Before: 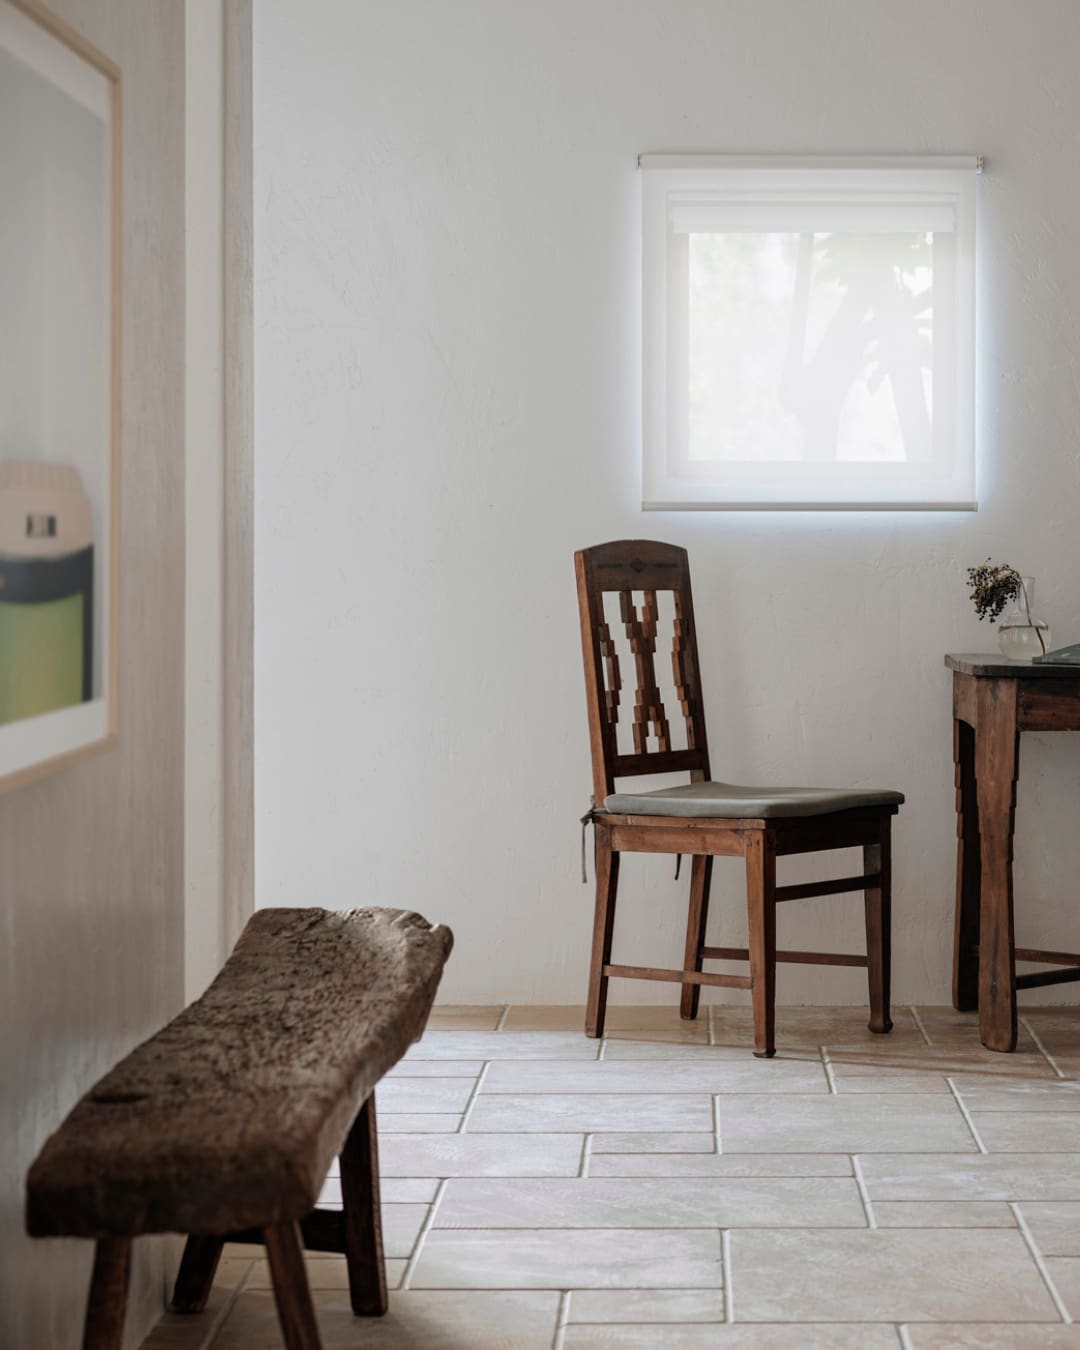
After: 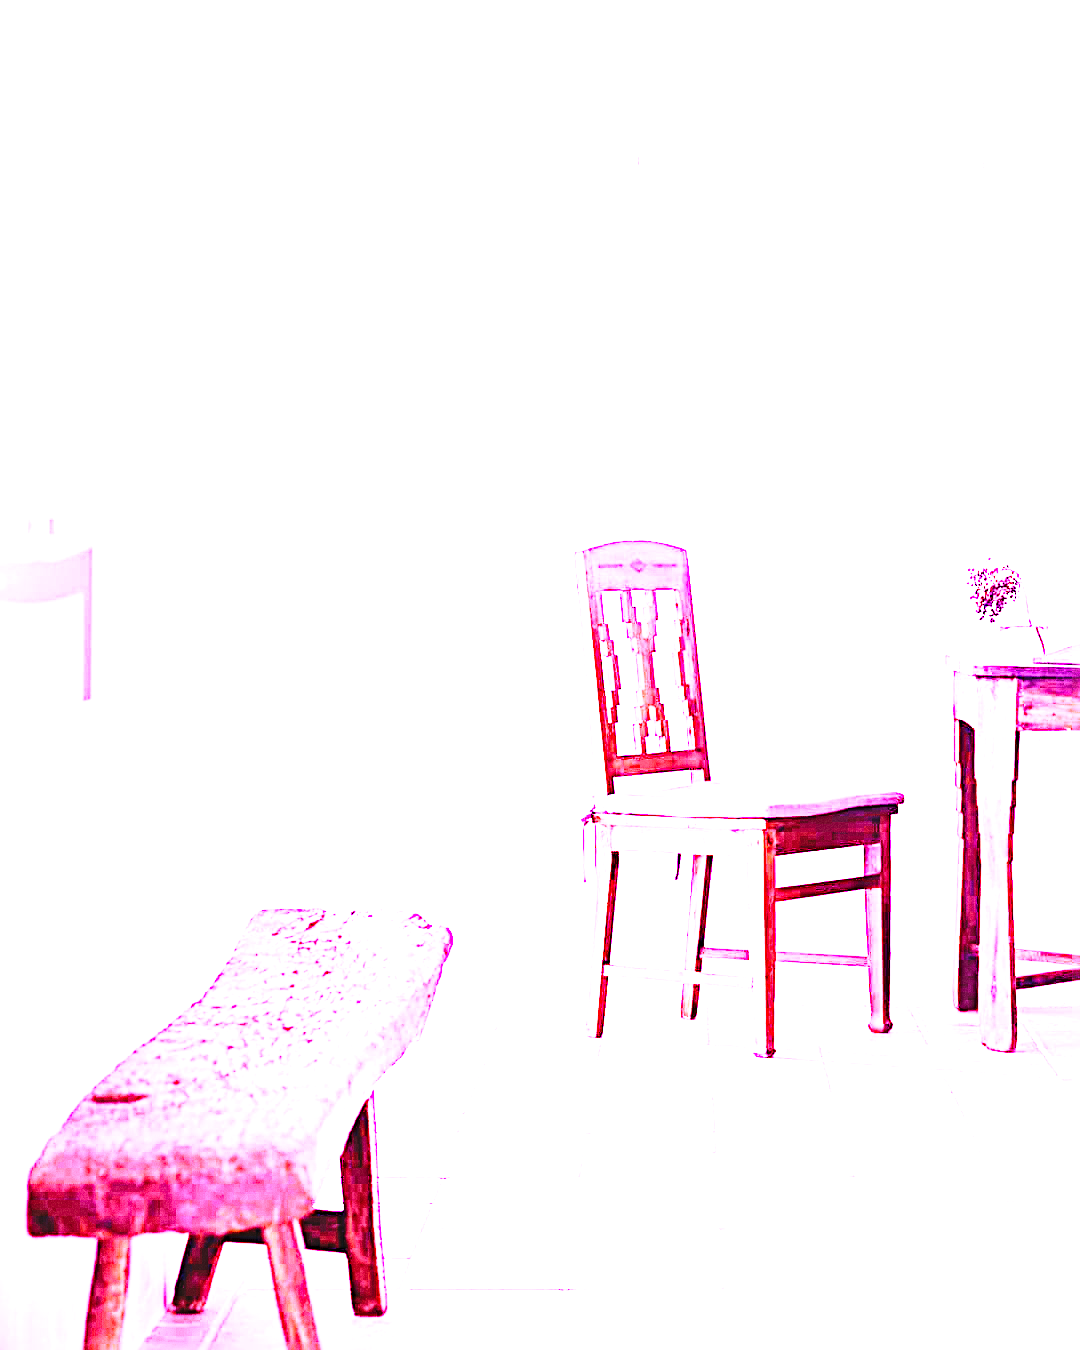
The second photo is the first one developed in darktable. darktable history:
exposure: black level correction -0.005, exposure 1 EV, compensate highlight preservation false
white balance: red 8, blue 8
base curve: curves: ch0 [(0, 0) (0.028, 0.03) (0.121, 0.232) (0.46, 0.748) (0.859, 0.968) (1, 1)], preserve colors none
grain: coarseness 0.09 ISO
sharpen: radius 3.119
